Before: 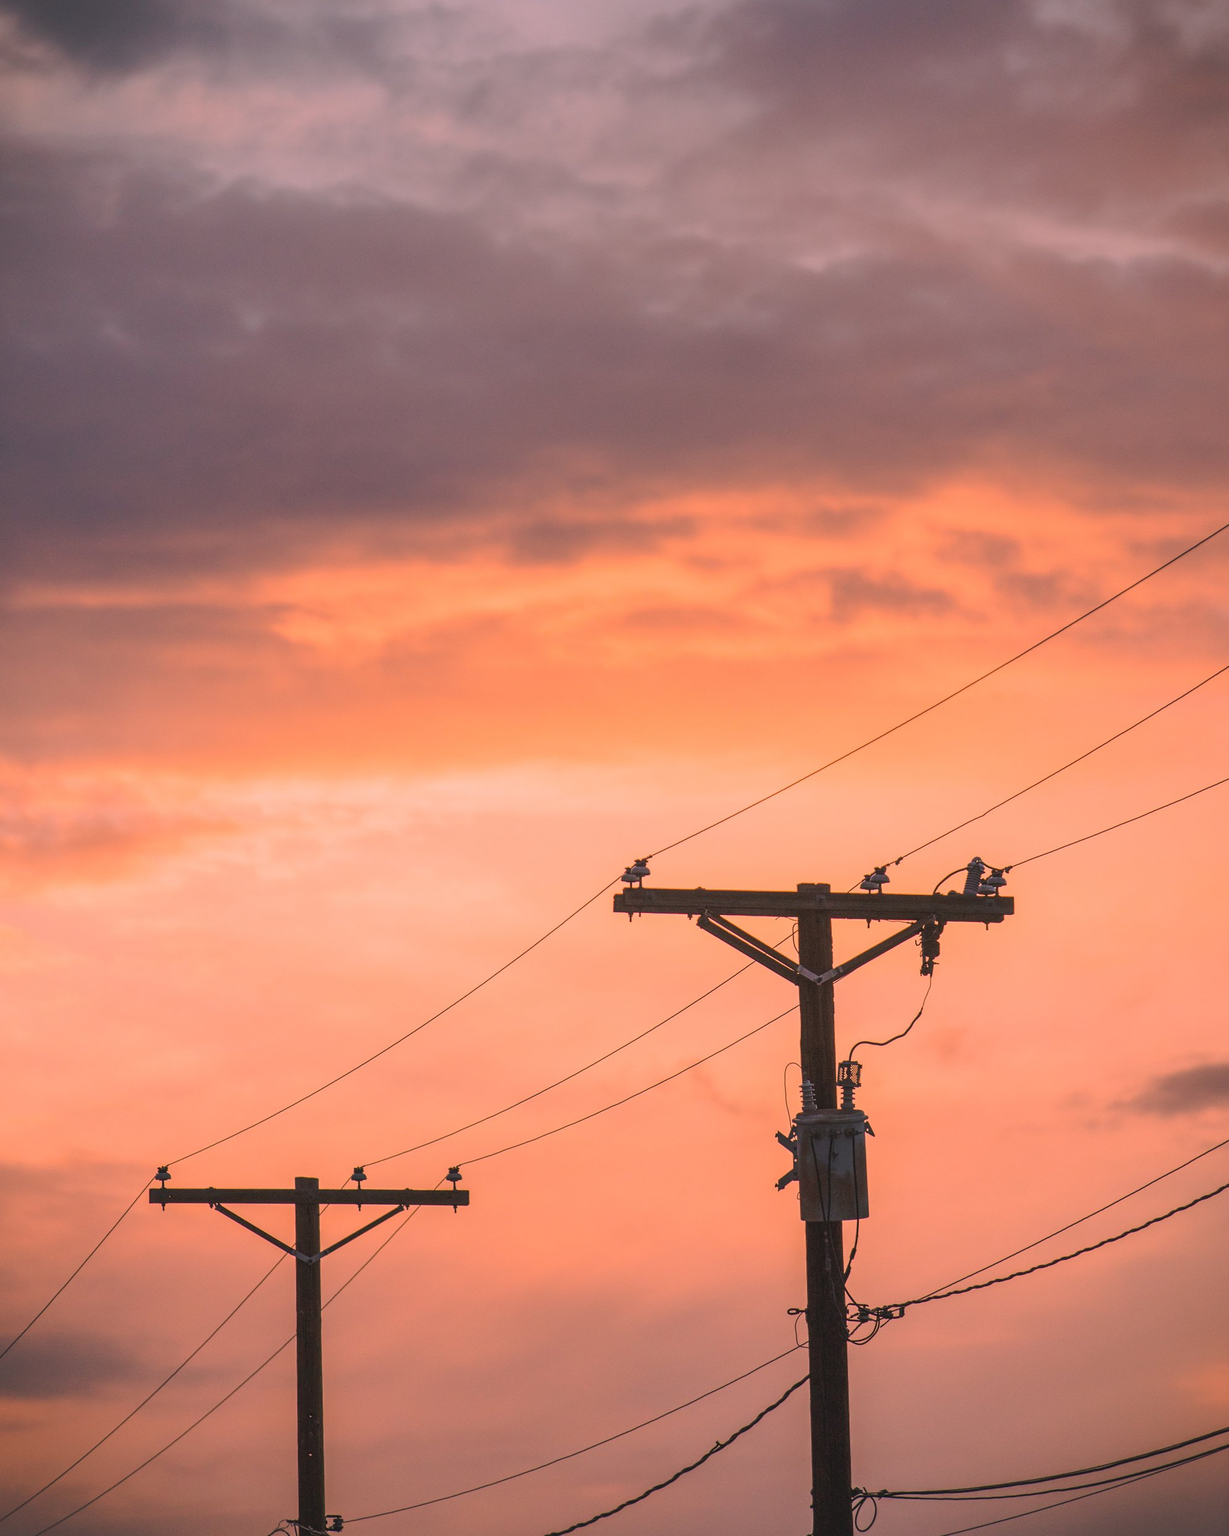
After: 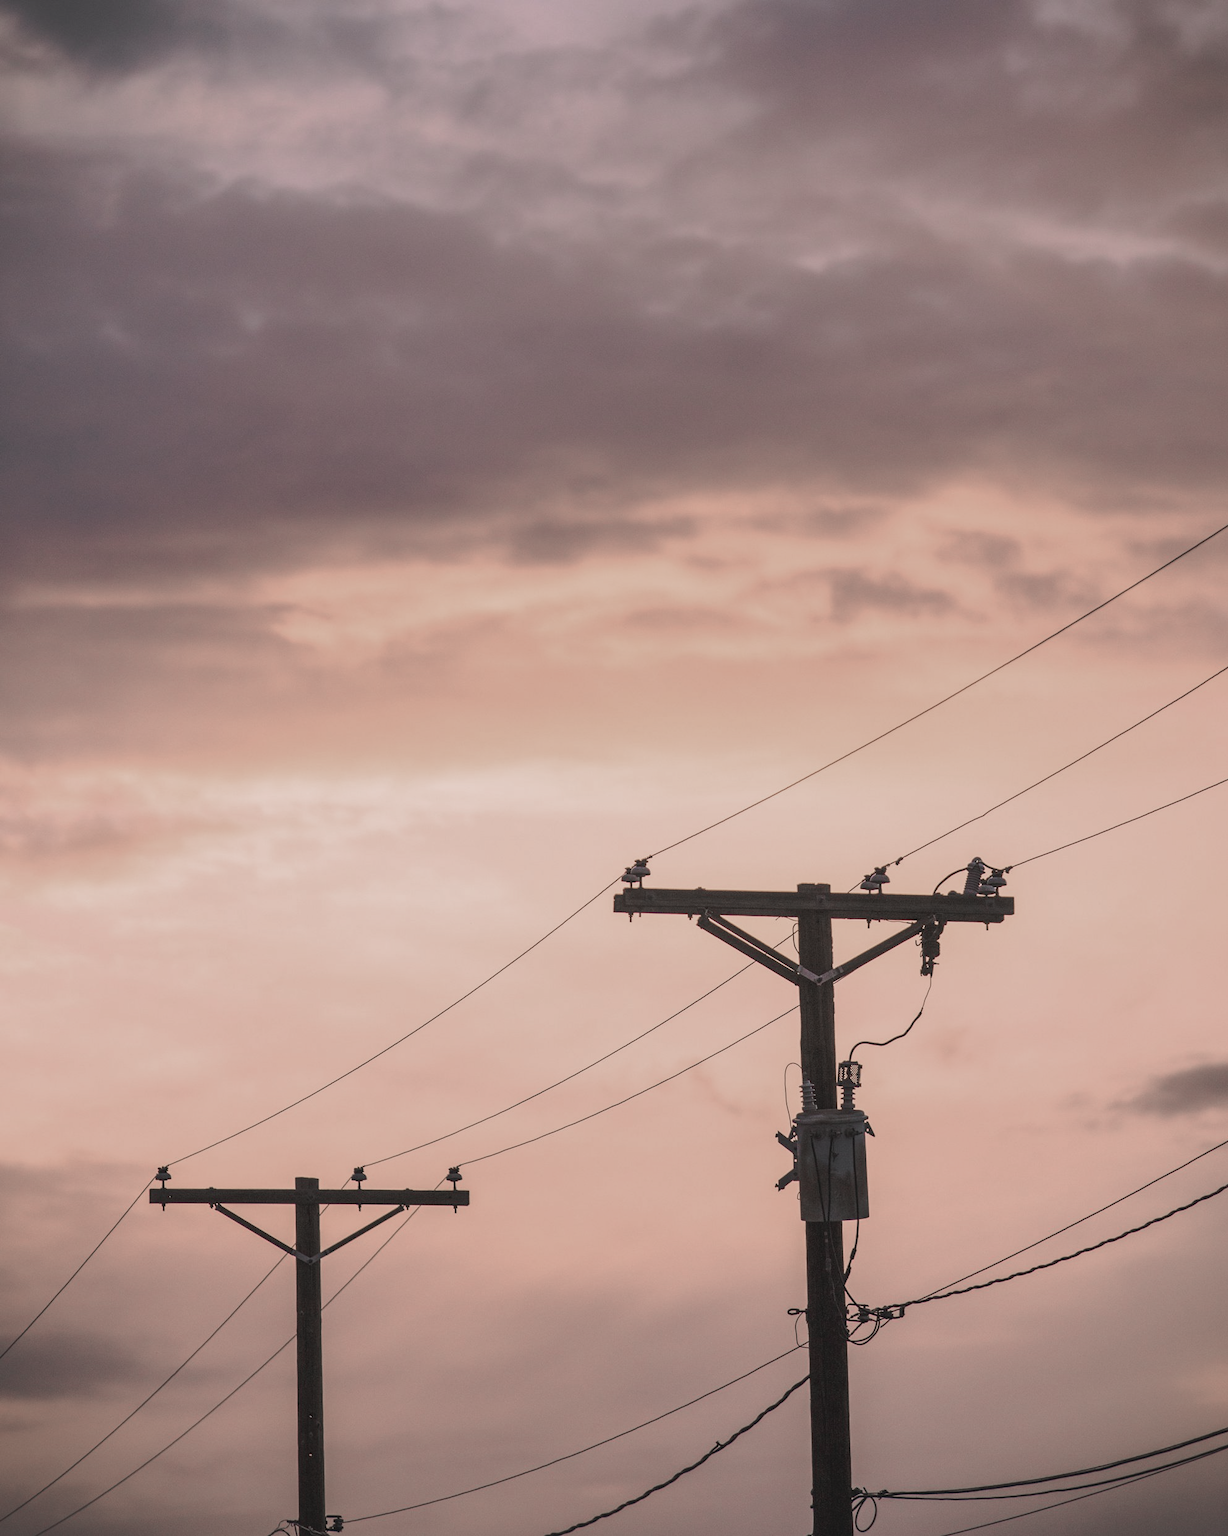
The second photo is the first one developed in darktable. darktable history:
contrast equalizer: octaves 7, y [[0.515 ×6], [0.507 ×6], [0.425 ×6], [0 ×6], [0 ×6]], mix 0.301
color zones: curves: ch1 [(0, 0.34) (0.143, 0.164) (0.286, 0.152) (0.429, 0.176) (0.571, 0.173) (0.714, 0.188) (0.857, 0.199) (1, 0.34)]
tone equalizer: on, module defaults
